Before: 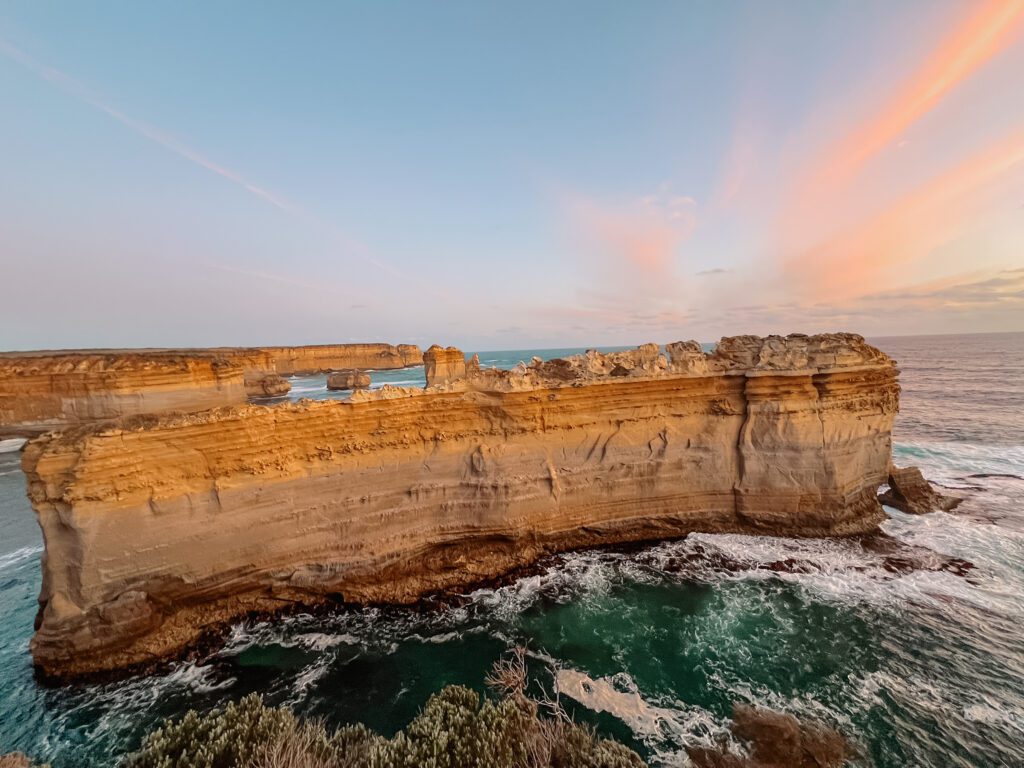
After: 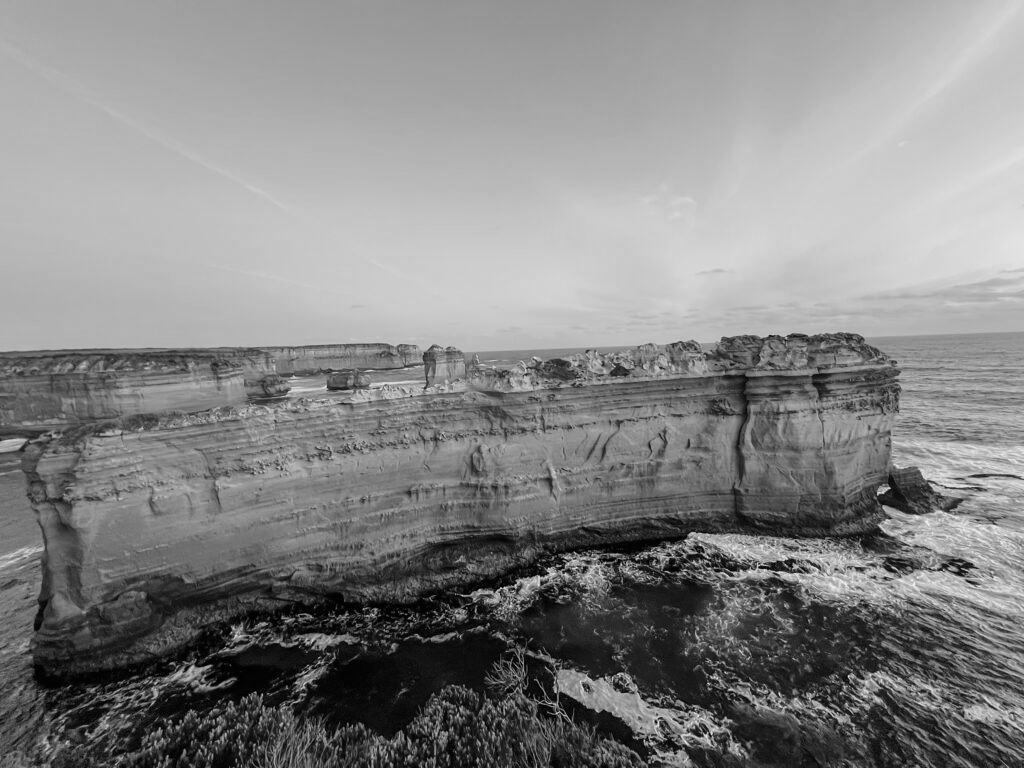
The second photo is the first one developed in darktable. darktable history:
velvia: on, module defaults
contrast brightness saturation: contrast 0.13, brightness -0.05, saturation 0.16
monochrome: a 32, b 64, size 2.3, highlights 1
